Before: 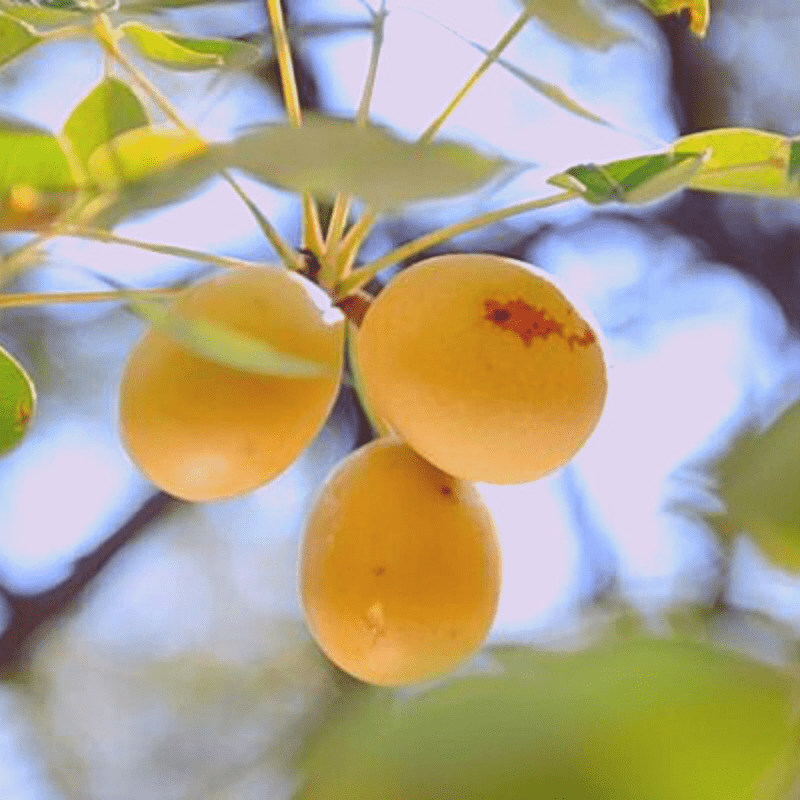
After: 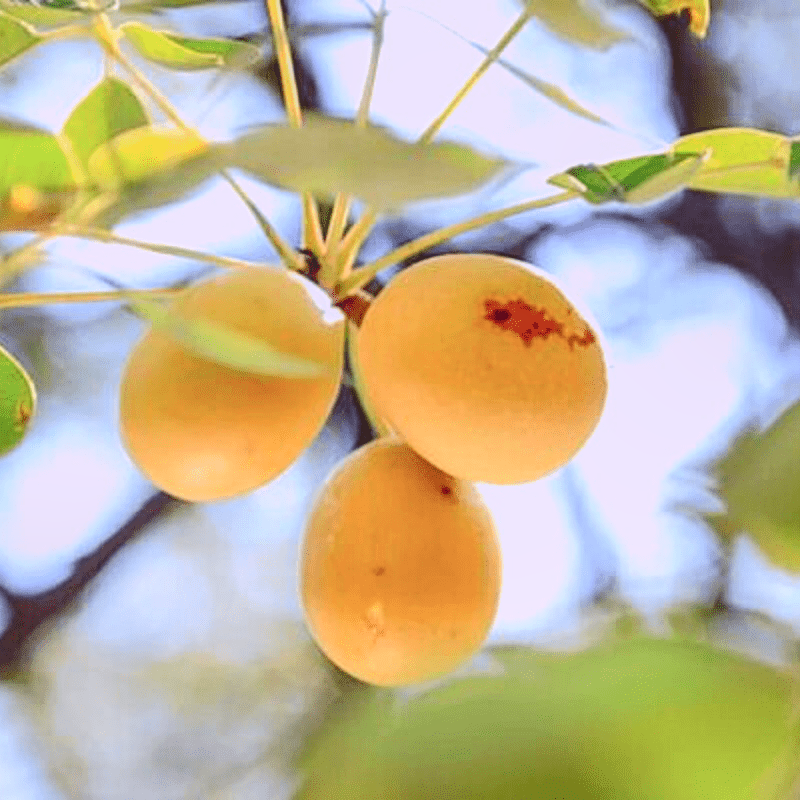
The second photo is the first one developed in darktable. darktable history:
contrast brightness saturation: saturation -0.05
tone curve: curves: ch0 [(0, 0.013) (0.054, 0.018) (0.205, 0.191) (0.289, 0.292) (0.39, 0.424) (0.493, 0.551) (0.666, 0.743) (0.795, 0.841) (1, 0.998)]; ch1 [(0, 0) (0.385, 0.343) (0.439, 0.415) (0.494, 0.495) (0.501, 0.501) (0.51, 0.509) (0.548, 0.554) (0.586, 0.614) (0.66, 0.706) (0.783, 0.804) (1, 1)]; ch2 [(0, 0) (0.304, 0.31) (0.403, 0.399) (0.441, 0.428) (0.47, 0.469) (0.498, 0.496) (0.524, 0.538) (0.566, 0.579) (0.633, 0.665) (0.7, 0.711) (1, 1)], color space Lab, independent channels, preserve colors none
local contrast: detail 130%
